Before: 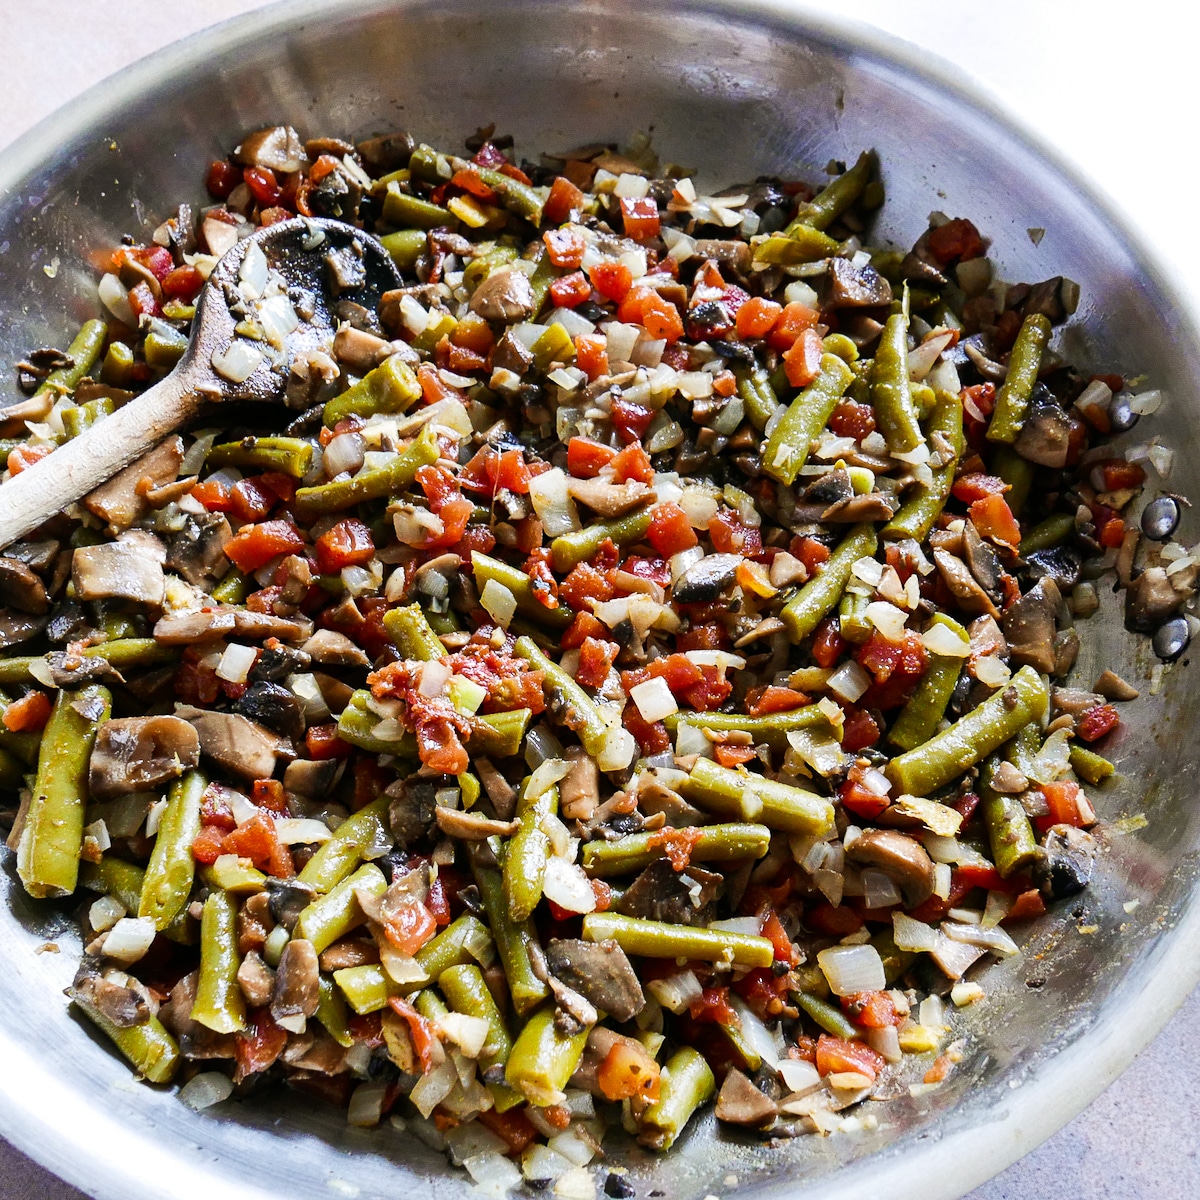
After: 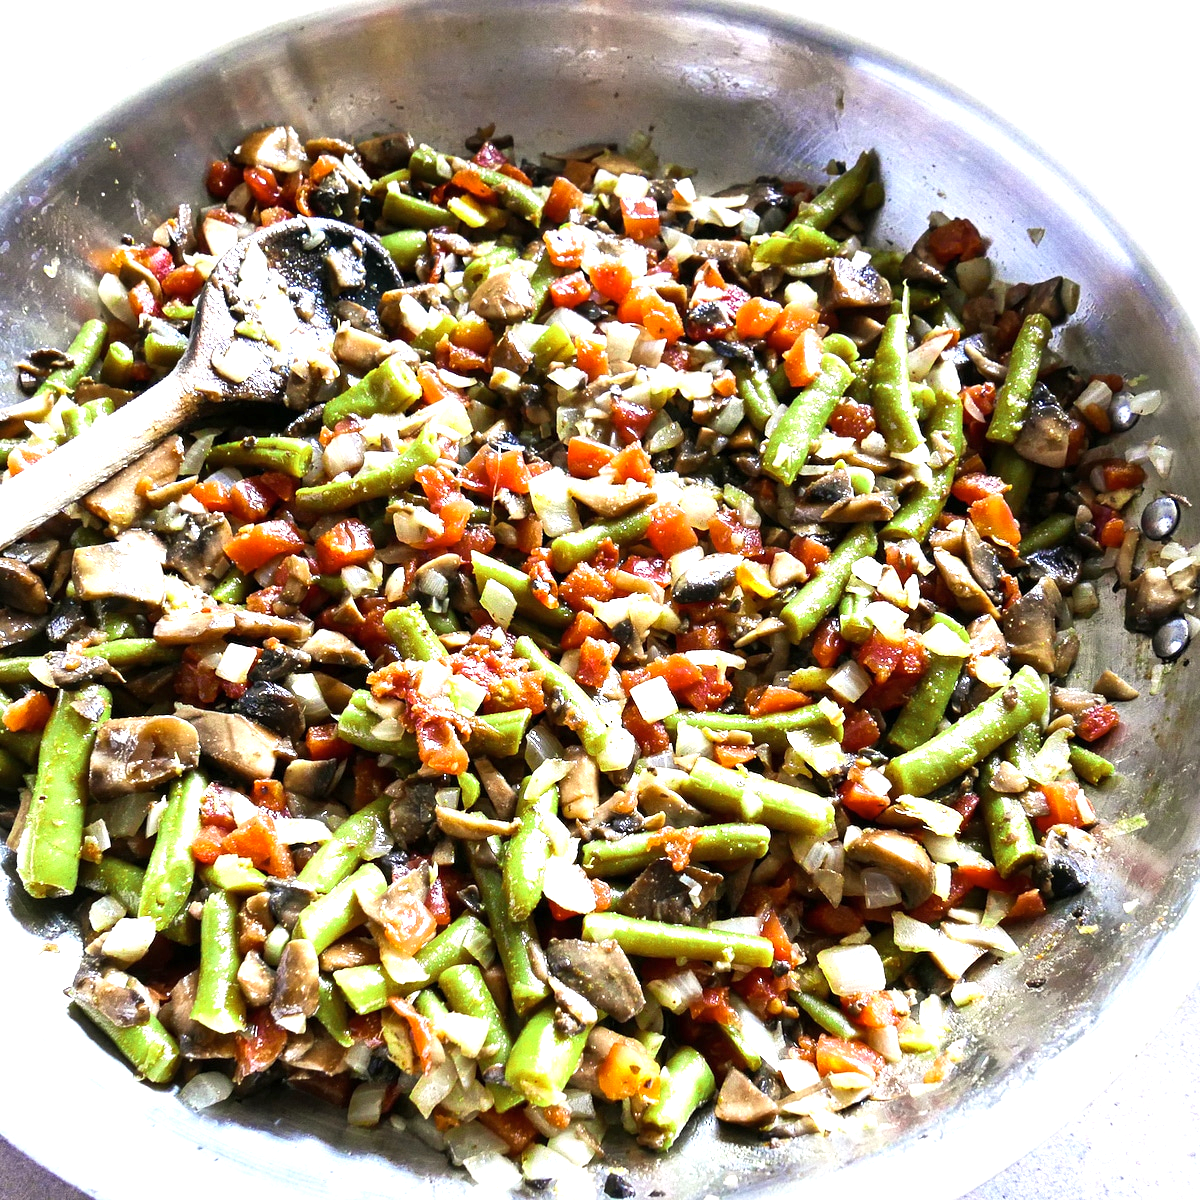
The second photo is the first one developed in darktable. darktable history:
contrast brightness saturation: saturation -0.056
exposure: exposure 1 EV, compensate exposure bias true, compensate highlight preservation false
color zones: curves: ch2 [(0, 0.5) (0.143, 0.517) (0.286, 0.571) (0.429, 0.522) (0.571, 0.5) (0.714, 0.5) (0.857, 0.5) (1, 0.5)]
